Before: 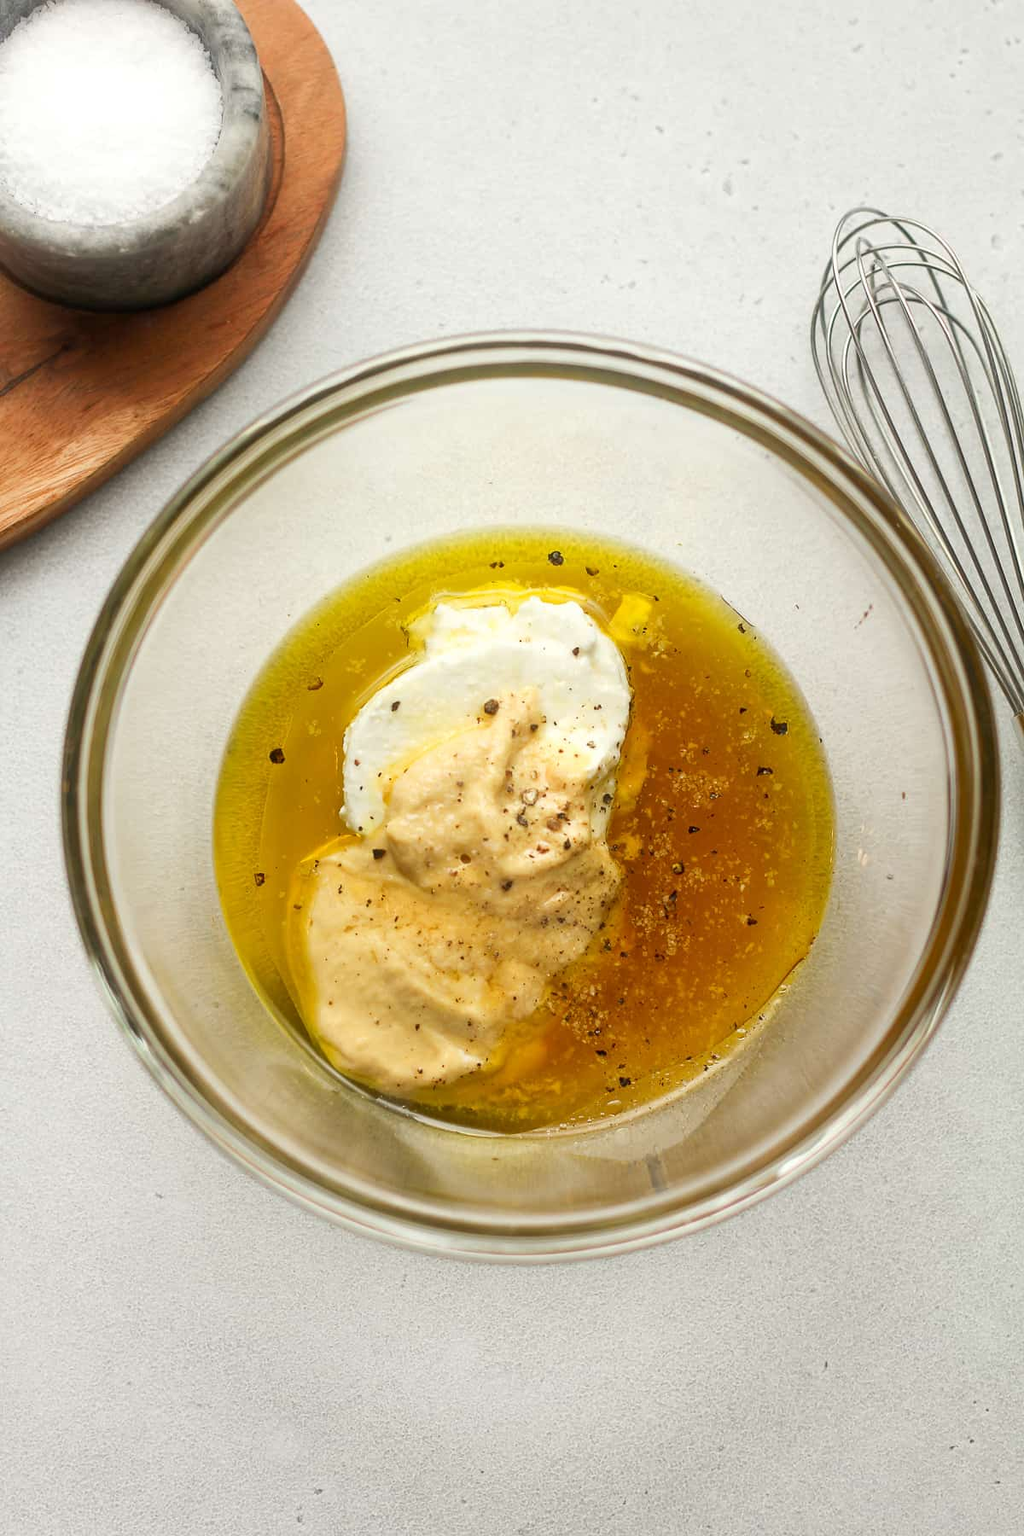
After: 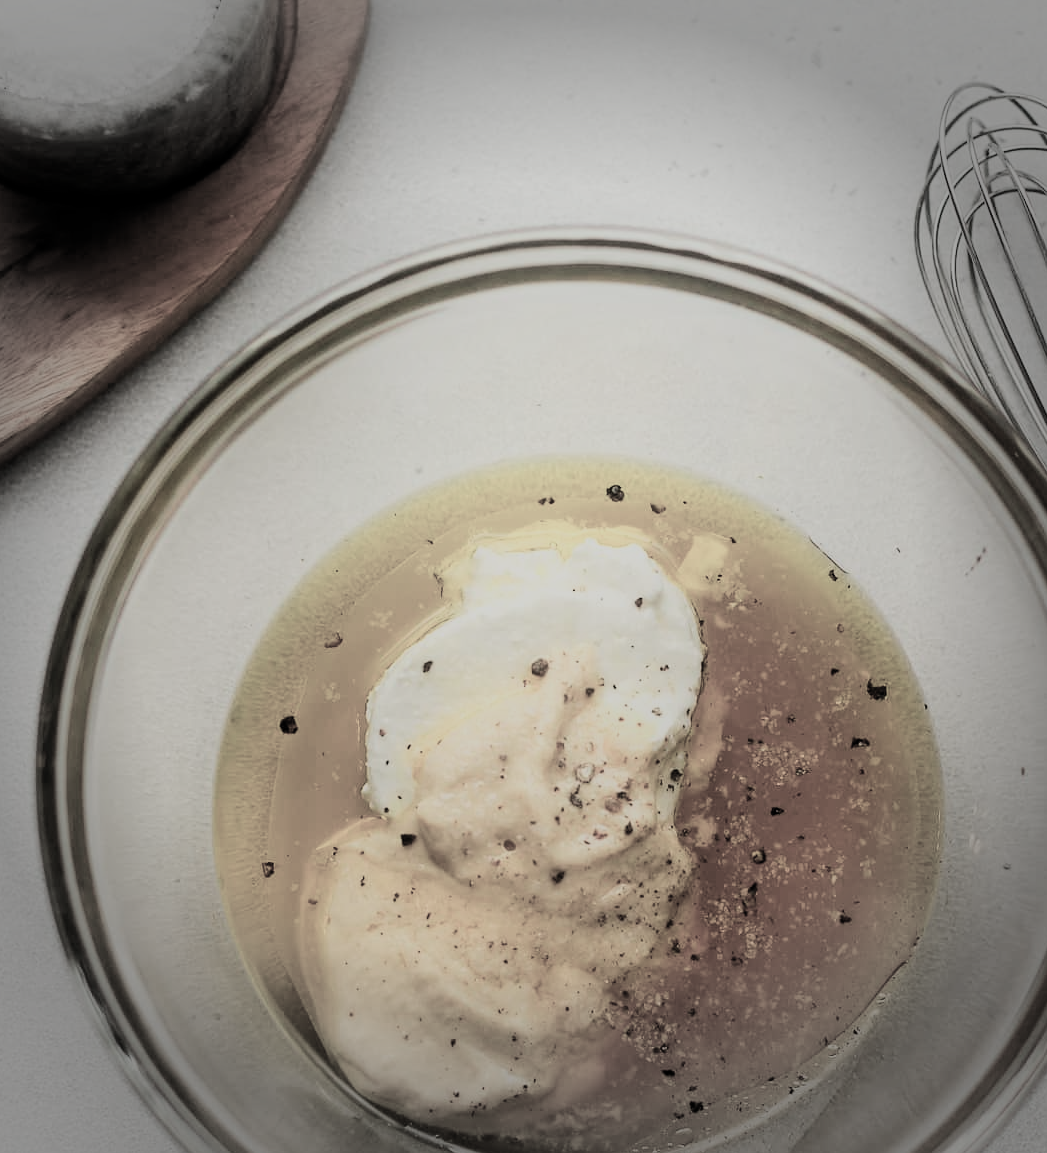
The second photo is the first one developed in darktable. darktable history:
crop: left 3.06%, top 8.952%, right 9.666%, bottom 26.978%
filmic rgb: black relative exposure -5.09 EV, white relative exposure 3.98 EV, threshold 2.96 EV, hardness 2.88, contrast 1.301, highlights saturation mix -29.67%, color science v5 (2021), contrast in shadows safe, contrast in highlights safe, enable highlight reconstruction true
shadows and highlights: shadows -24.17, highlights 50.6, soften with gaussian
tone equalizer: edges refinement/feathering 500, mask exposure compensation -1.57 EV, preserve details no
exposure: exposure -0.556 EV, compensate exposure bias true, compensate highlight preservation false
color balance rgb: perceptual saturation grading › global saturation 14.785%, global vibrance 9.289%
vignetting: fall-off start 67.96%, fall-off radius 30.09%, width/height ratio 0.992, shape 0.853
